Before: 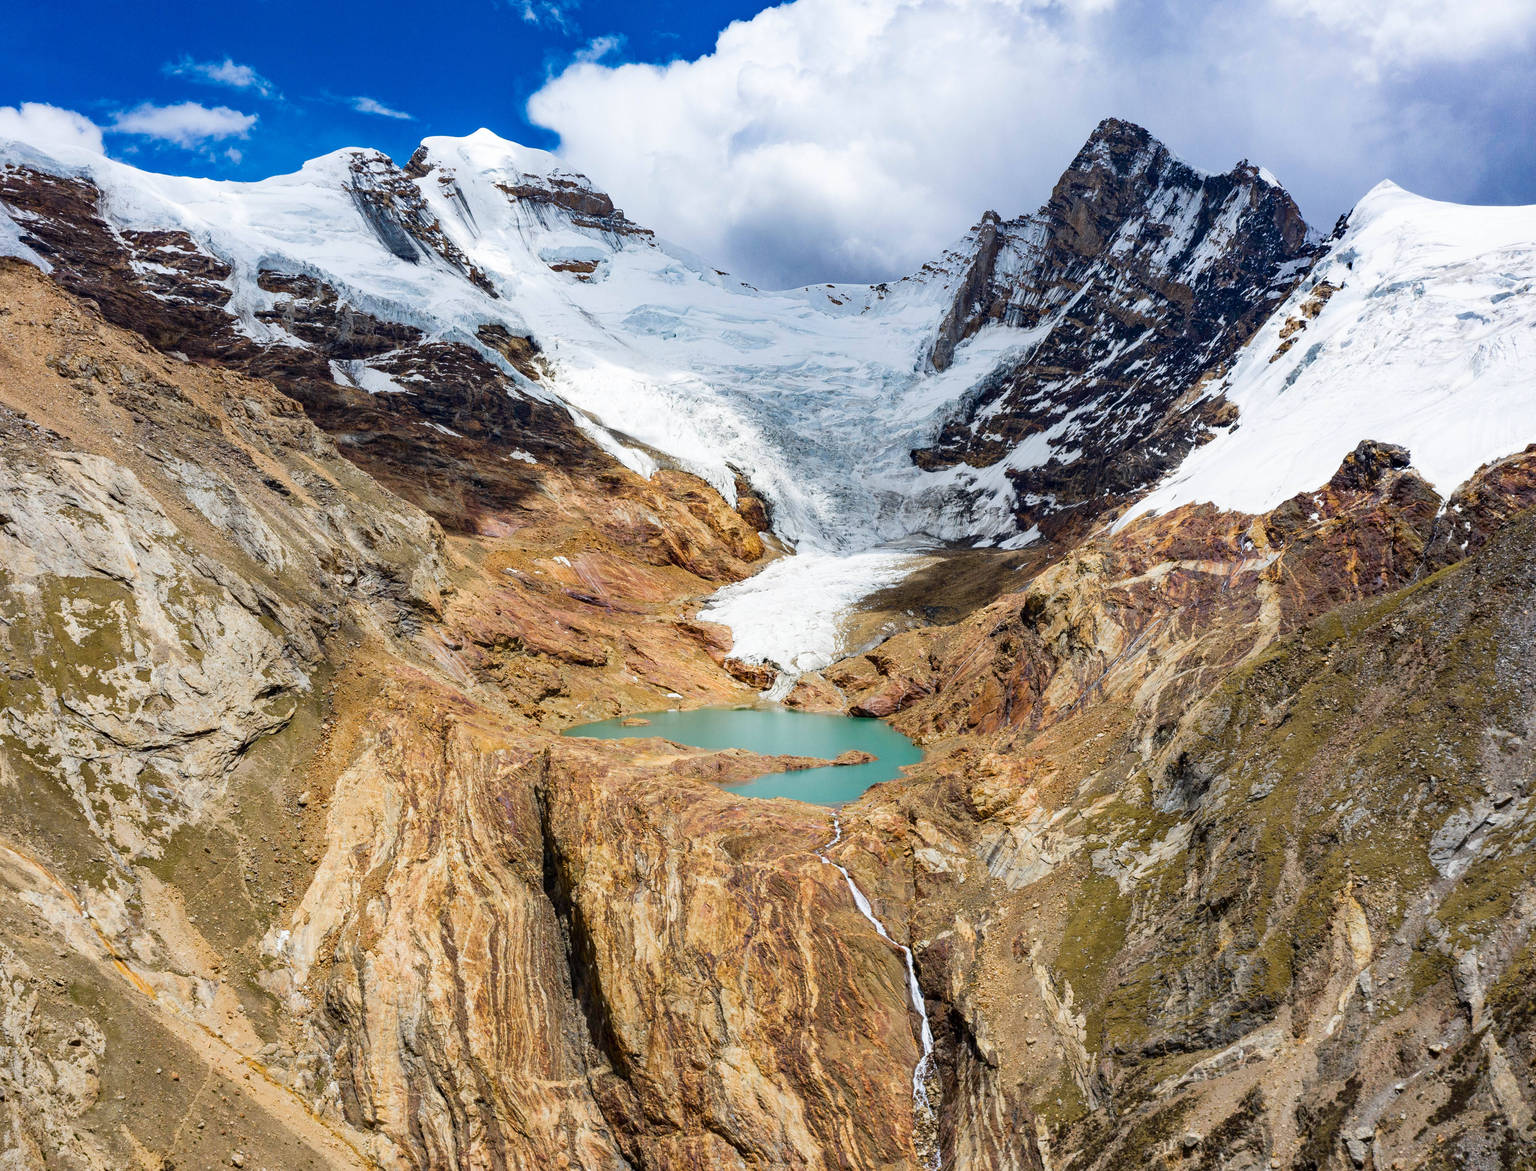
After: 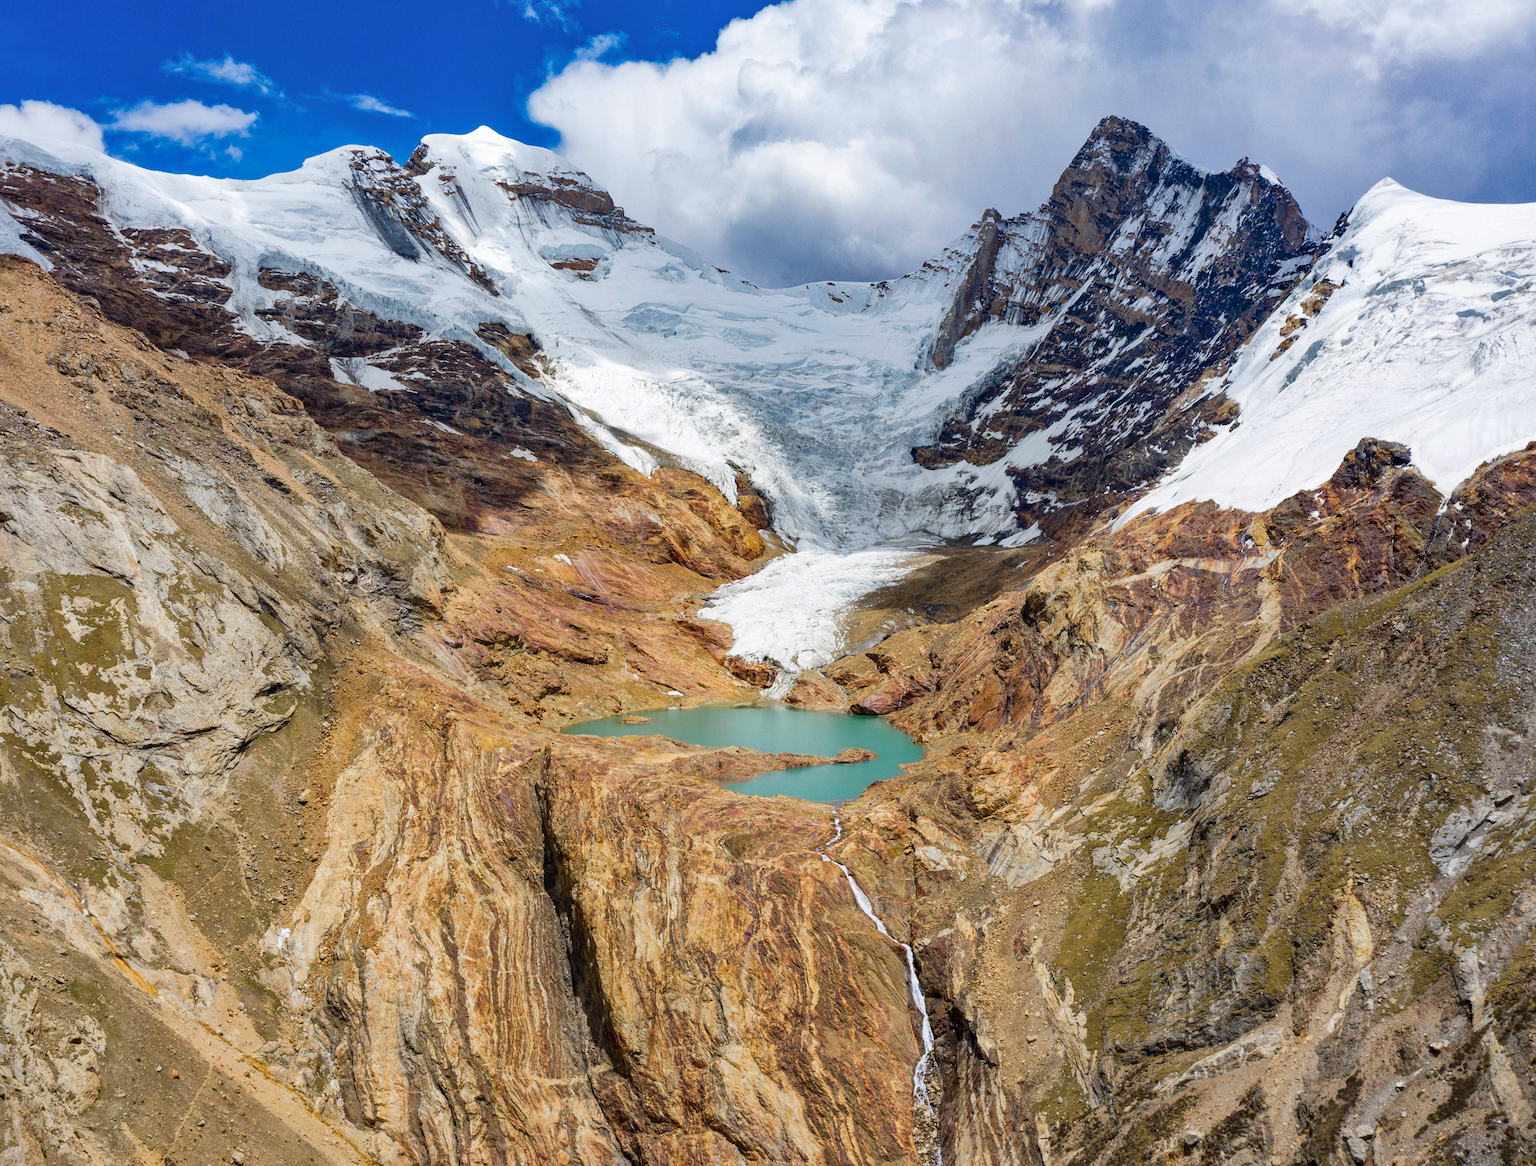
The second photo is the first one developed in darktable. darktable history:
crop: top 0.223%, bottom 0.184%
shadows and highlights: on, module defaults
